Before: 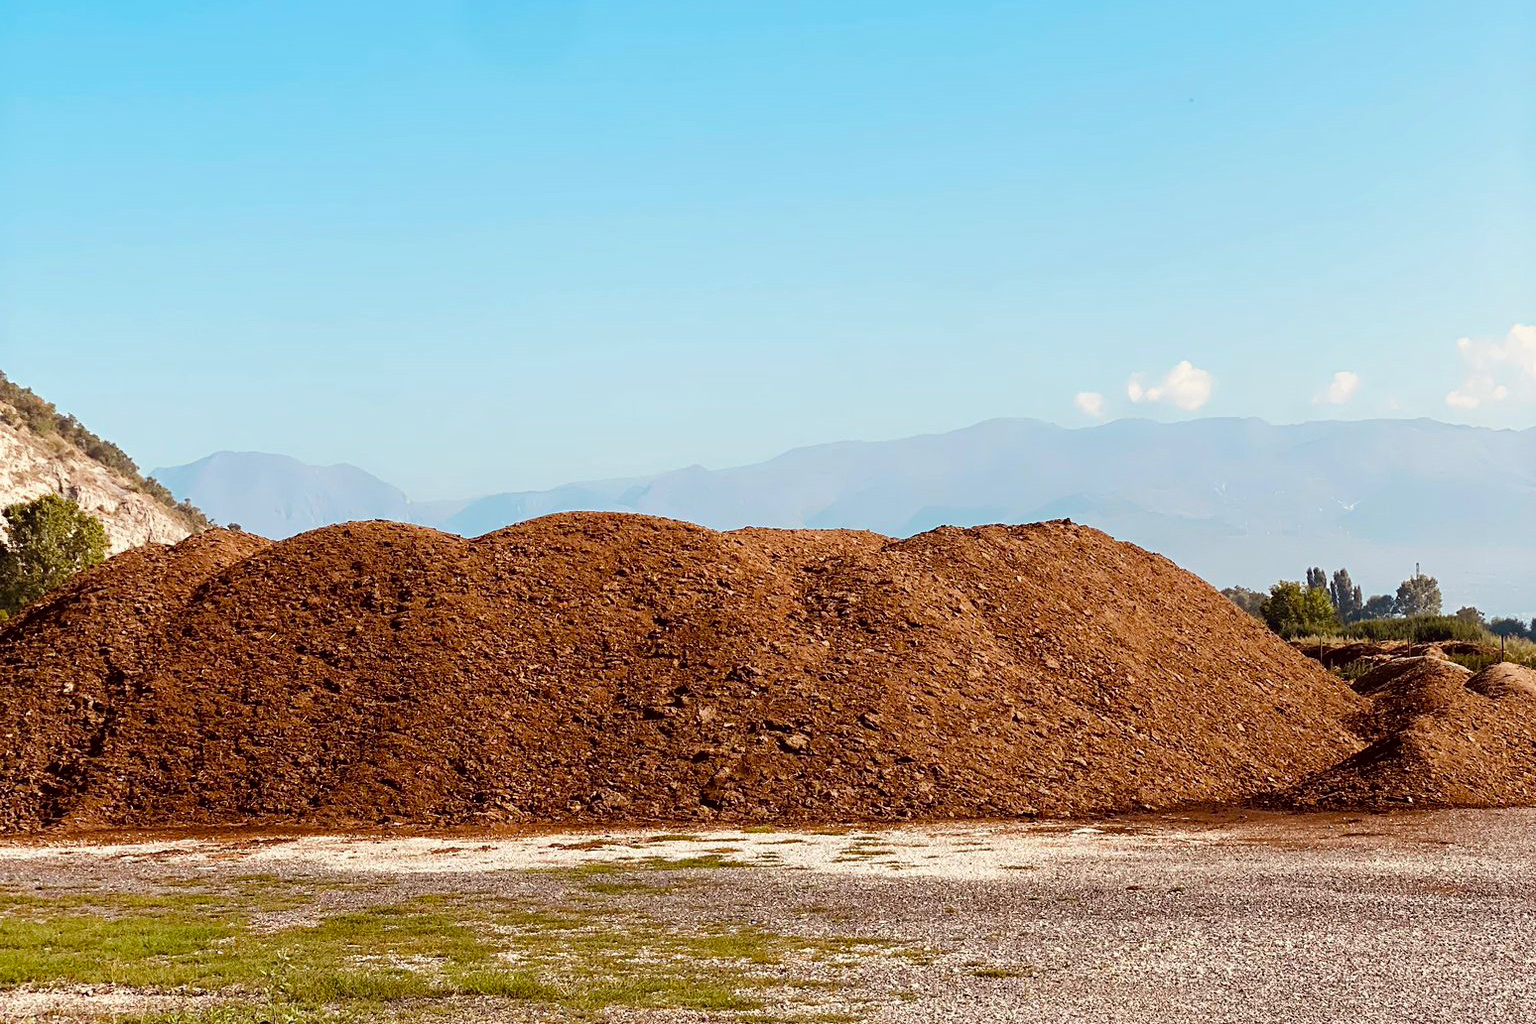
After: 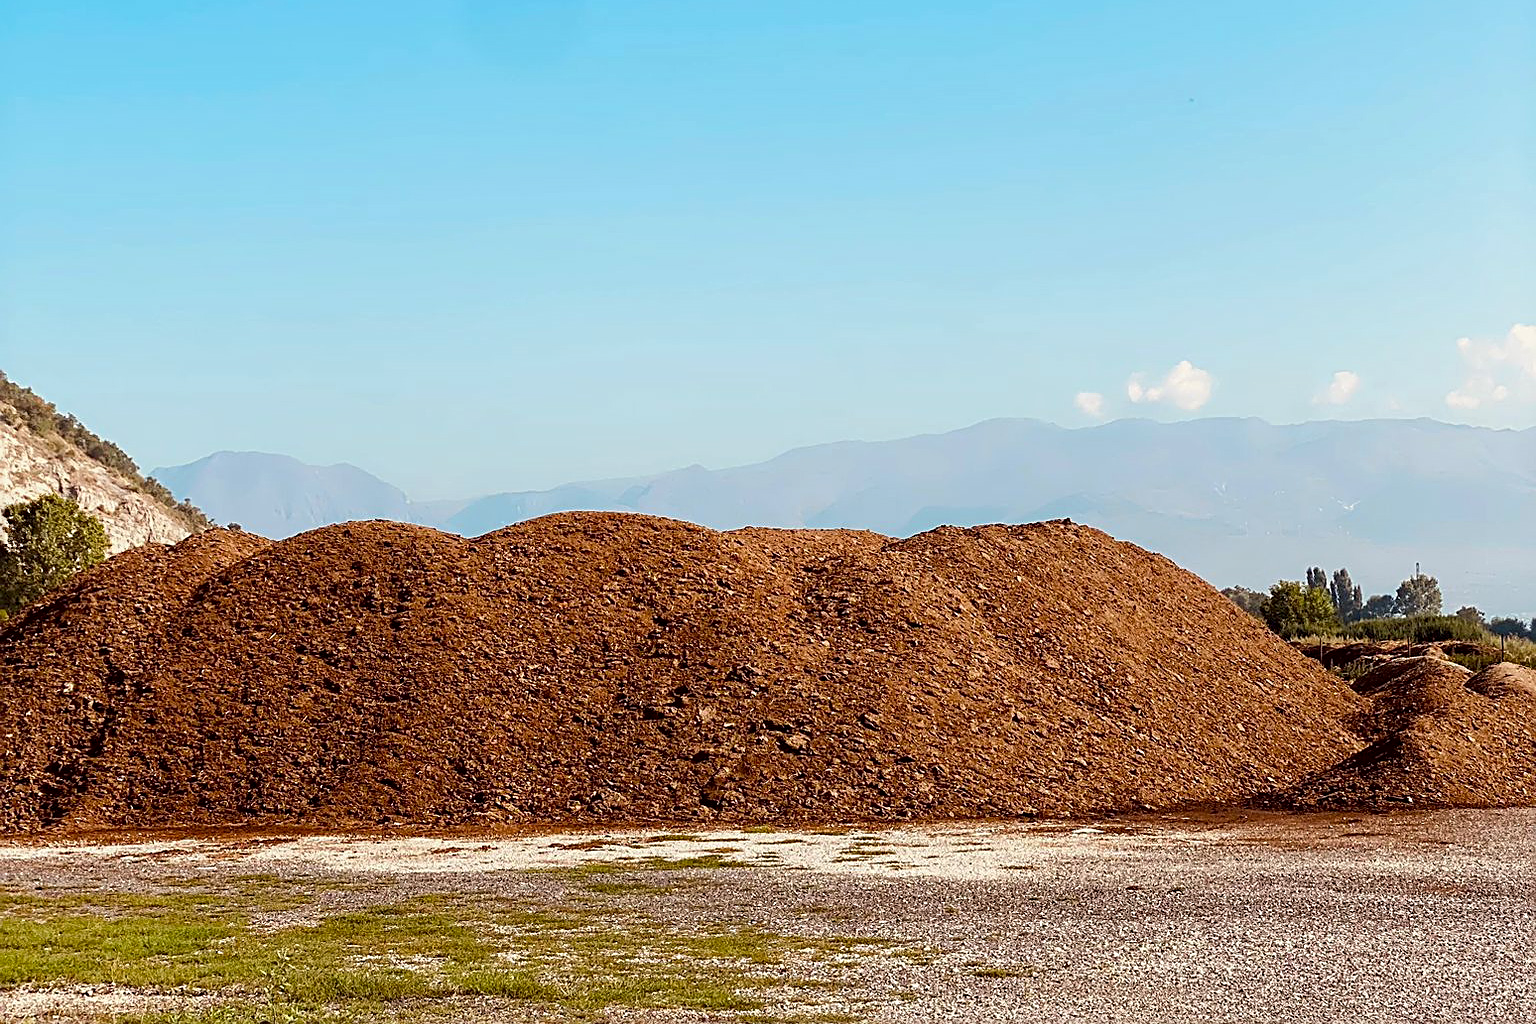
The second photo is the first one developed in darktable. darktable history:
local contrast: highlights 61%, shadows 108%, detail 106%, midtone range 0.534
sharpen: on, module defaults
